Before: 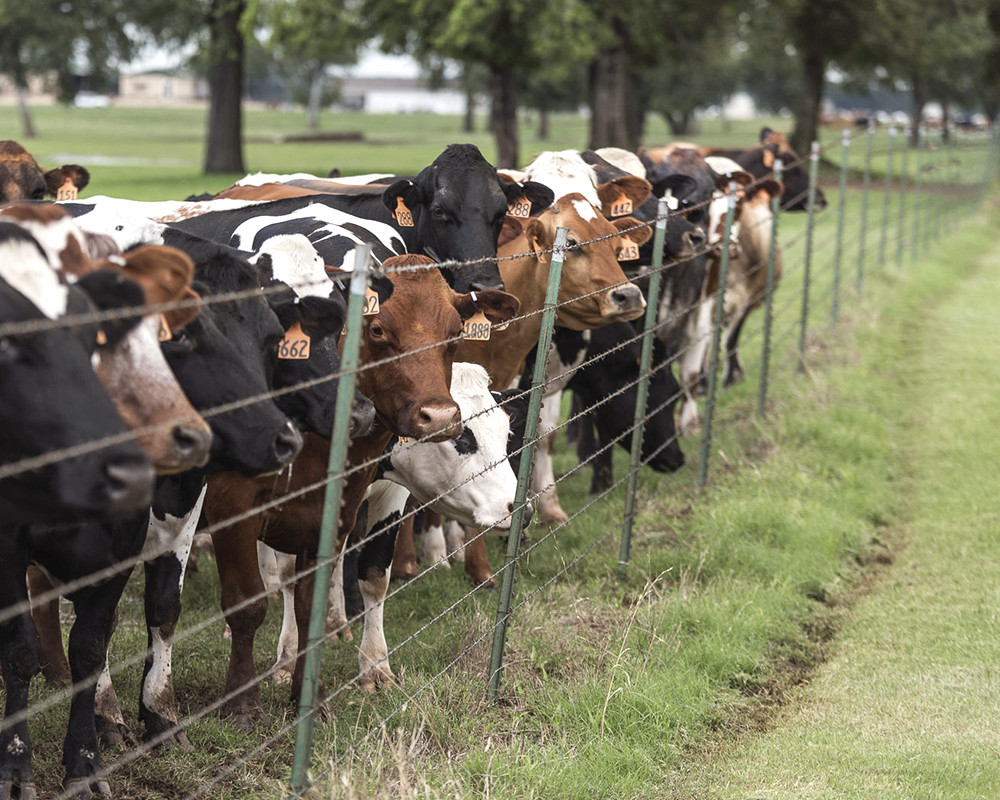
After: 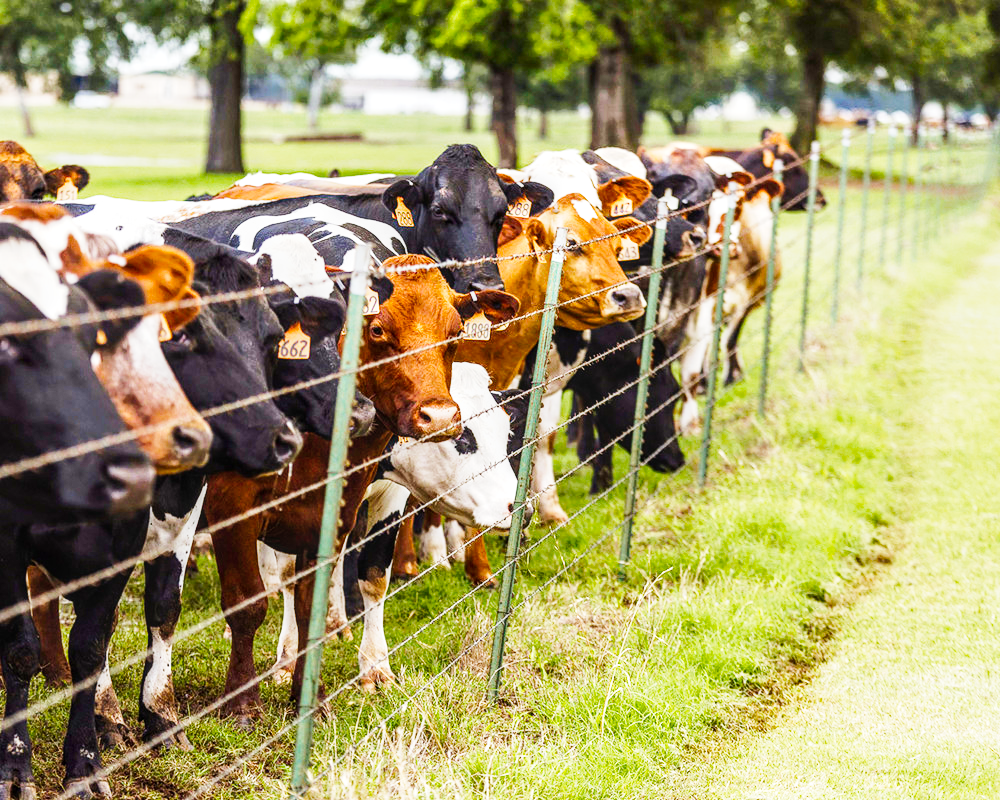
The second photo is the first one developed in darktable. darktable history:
tone curve: curves: ch0 [(0, 0) (0.003, 0.003) (0.011, 0.011) (0.025, 0.024) (0.044, 0.043) (0.069, 0.068) (0.1, 0.097) (0.136, 0.133) (0.177, 0.173) (0.224, 0.219) (0.277, 0.271) (0.335, 0.327) (0.399, 0.39) (0.468, 0.457) (0.543, 0.582) (0.623, 0.655) (0.709, 0.734) (0.801, 0.817) (0.898, 0.906) (1, 1)], color space Lab, linked channels, preserve colors none
local contrast: on, module defaults
color balance rgb: linear chroma grading › shadows 9.604%, linear chroma grading › highlights 9.078%, linear chroma grading › global chroma 15.504%, linear chroma grading › mid-tones 14.565%, perceptual saturation grading › global saturation 20%, perceptual saturation grading › highlights -25.8%, perceptual saturation grading › shadows 49.992%
base curve: curves: ch0 [(0, 0) (0, 0.001) (0.001, 0.001) (0.004, 0.002) (0.007, 0.004) (0.015, 0.013) (0.033, 0.045) (0.052, 0.096) (0.075, 0.17) (0.099, 0.241) (0.163, 0.42) (0.219, 0.55) (0.259, 0.616) (0.327, 0.722) (0.365, 0.765) (0.522, 0.873) (0.547, 0.881) (0.689, 0.919) (0.826, 0.952) (1, 1)], preserve colors none
